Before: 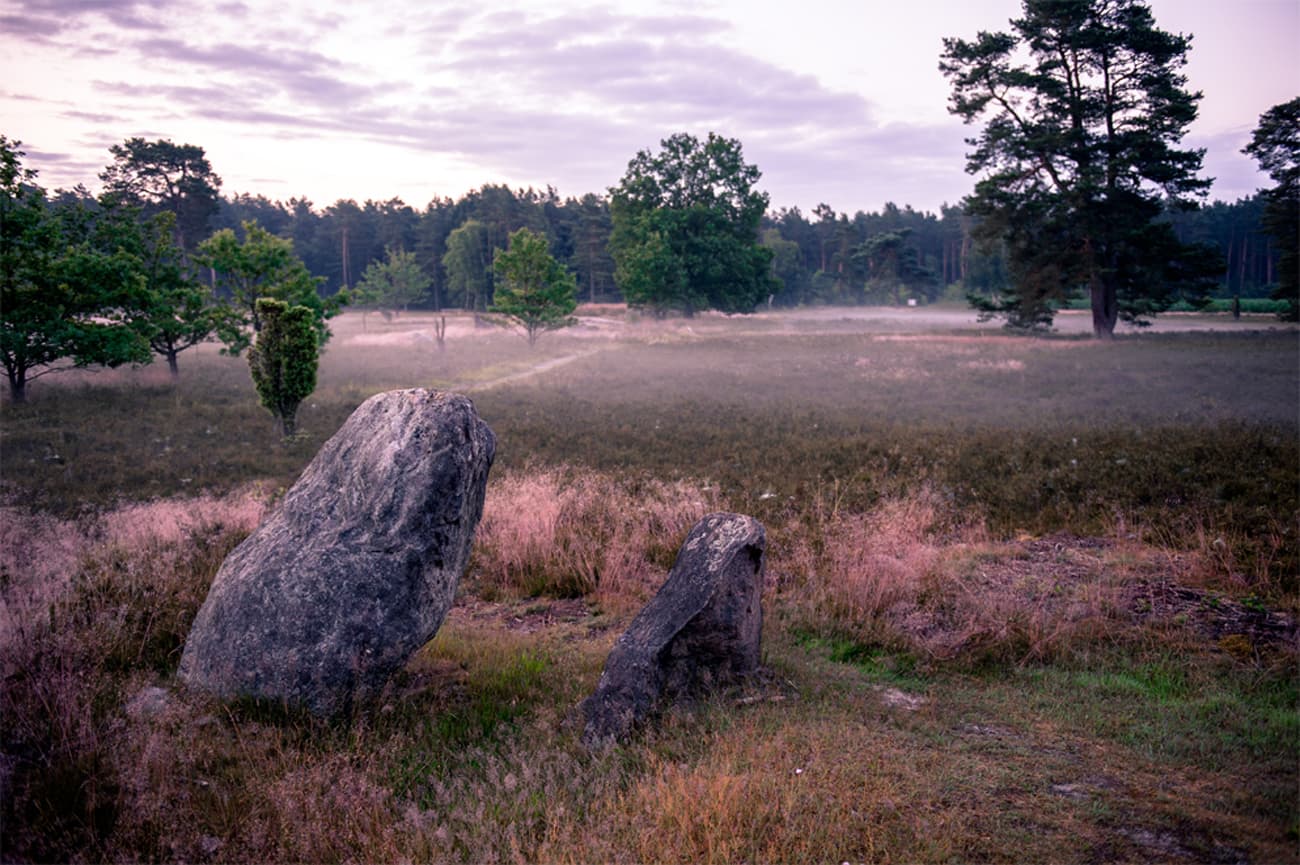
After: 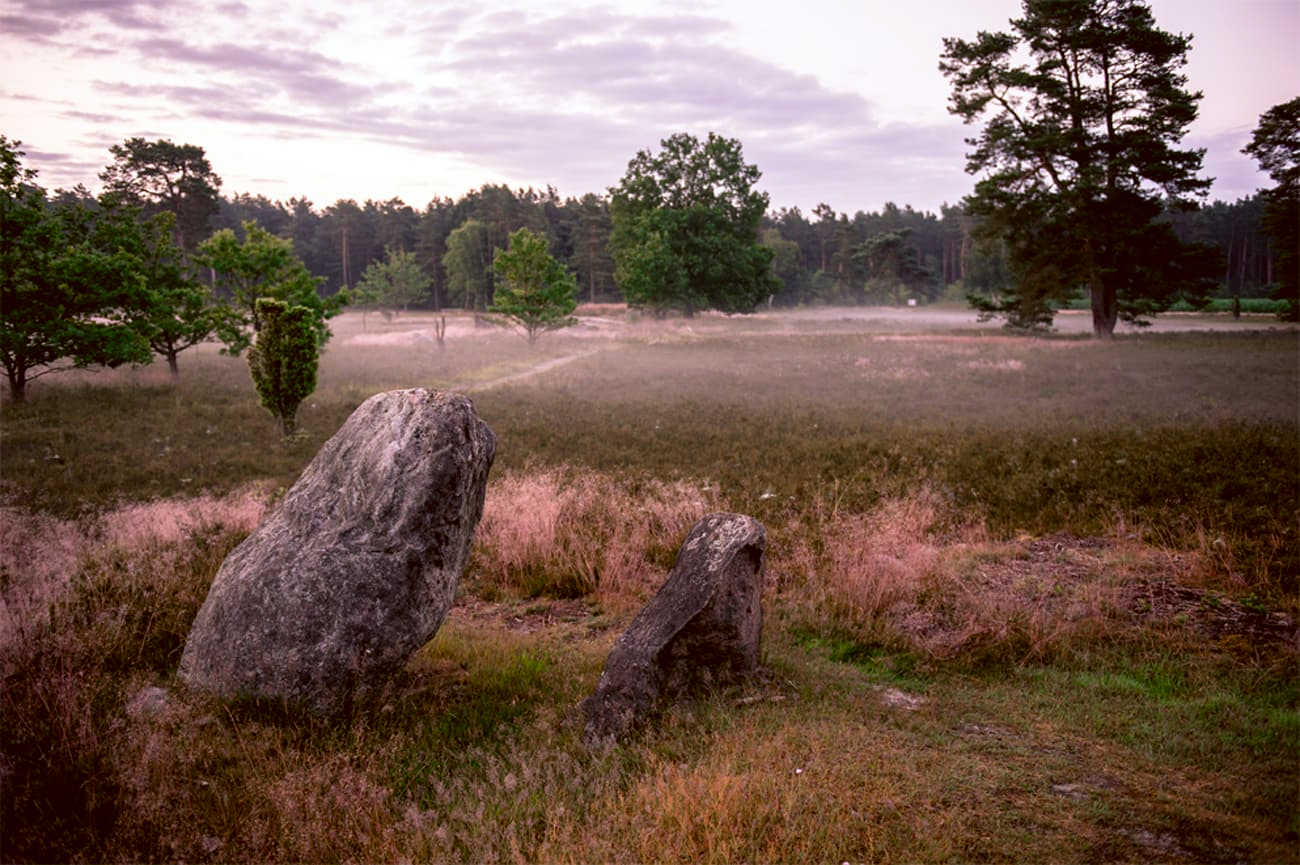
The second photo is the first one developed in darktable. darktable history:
color correction: highlights a* -0.563, highlights b* 0.154, shadows a* 4.7, shadows b* 20.35
